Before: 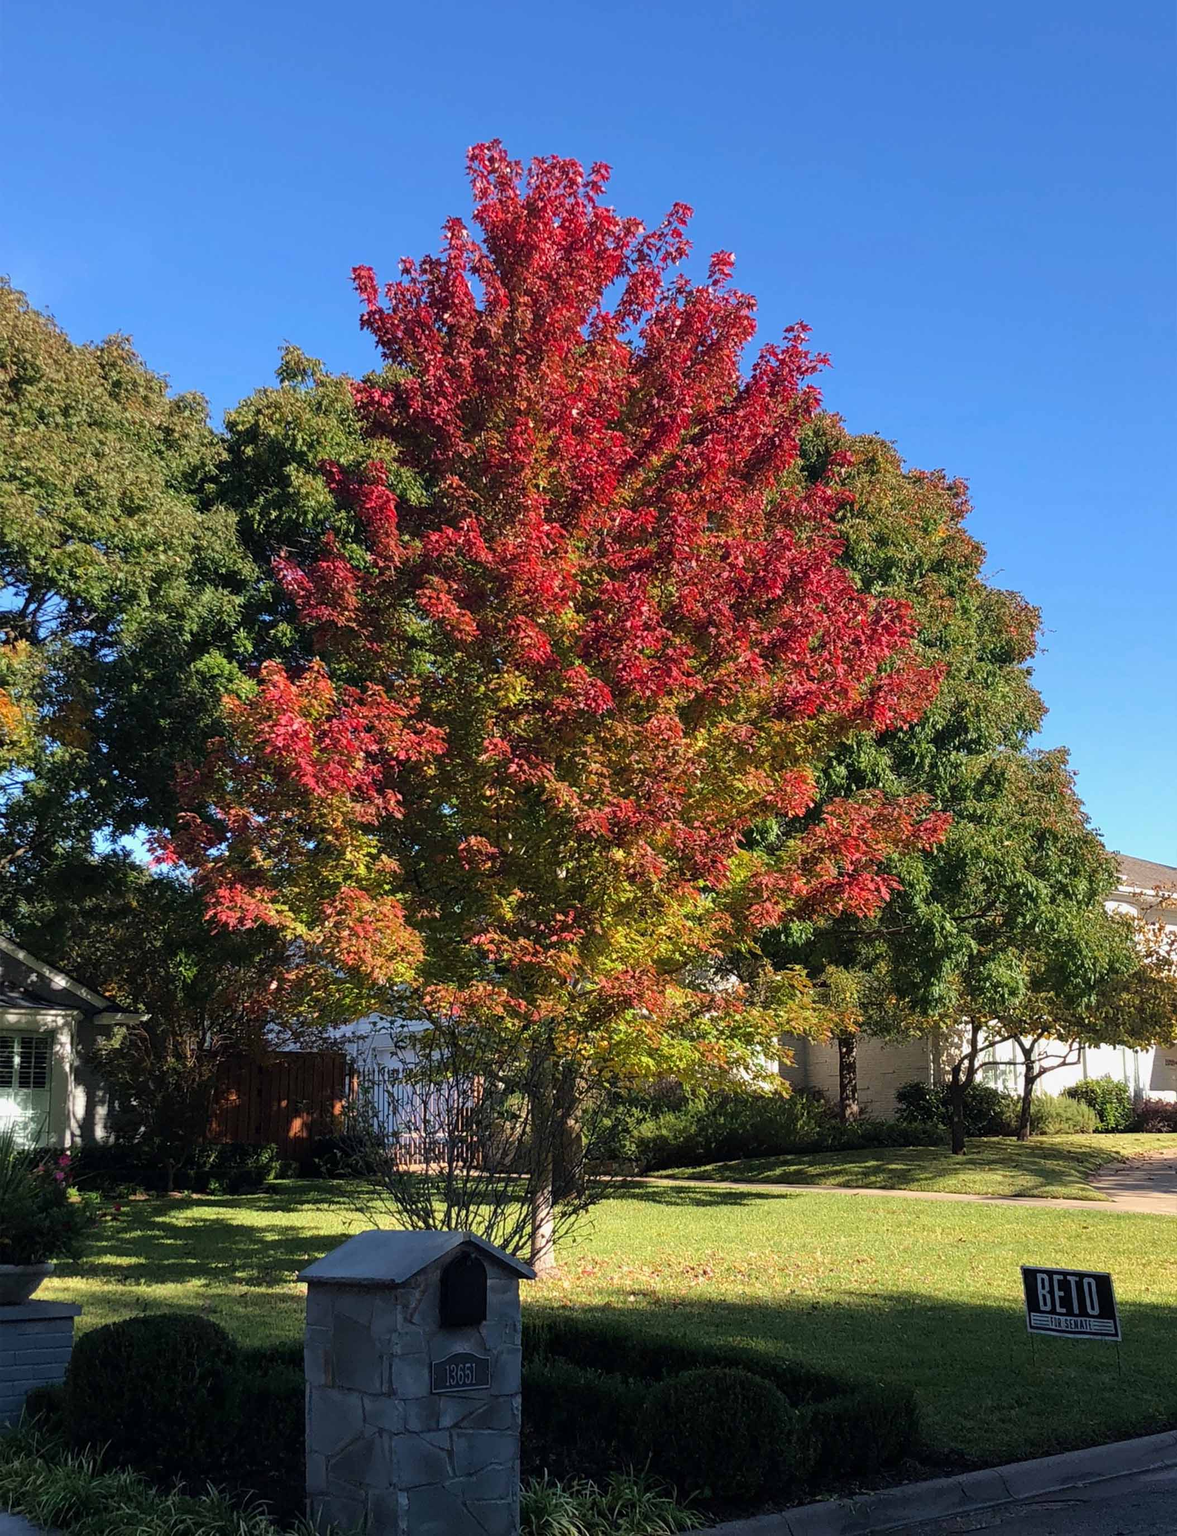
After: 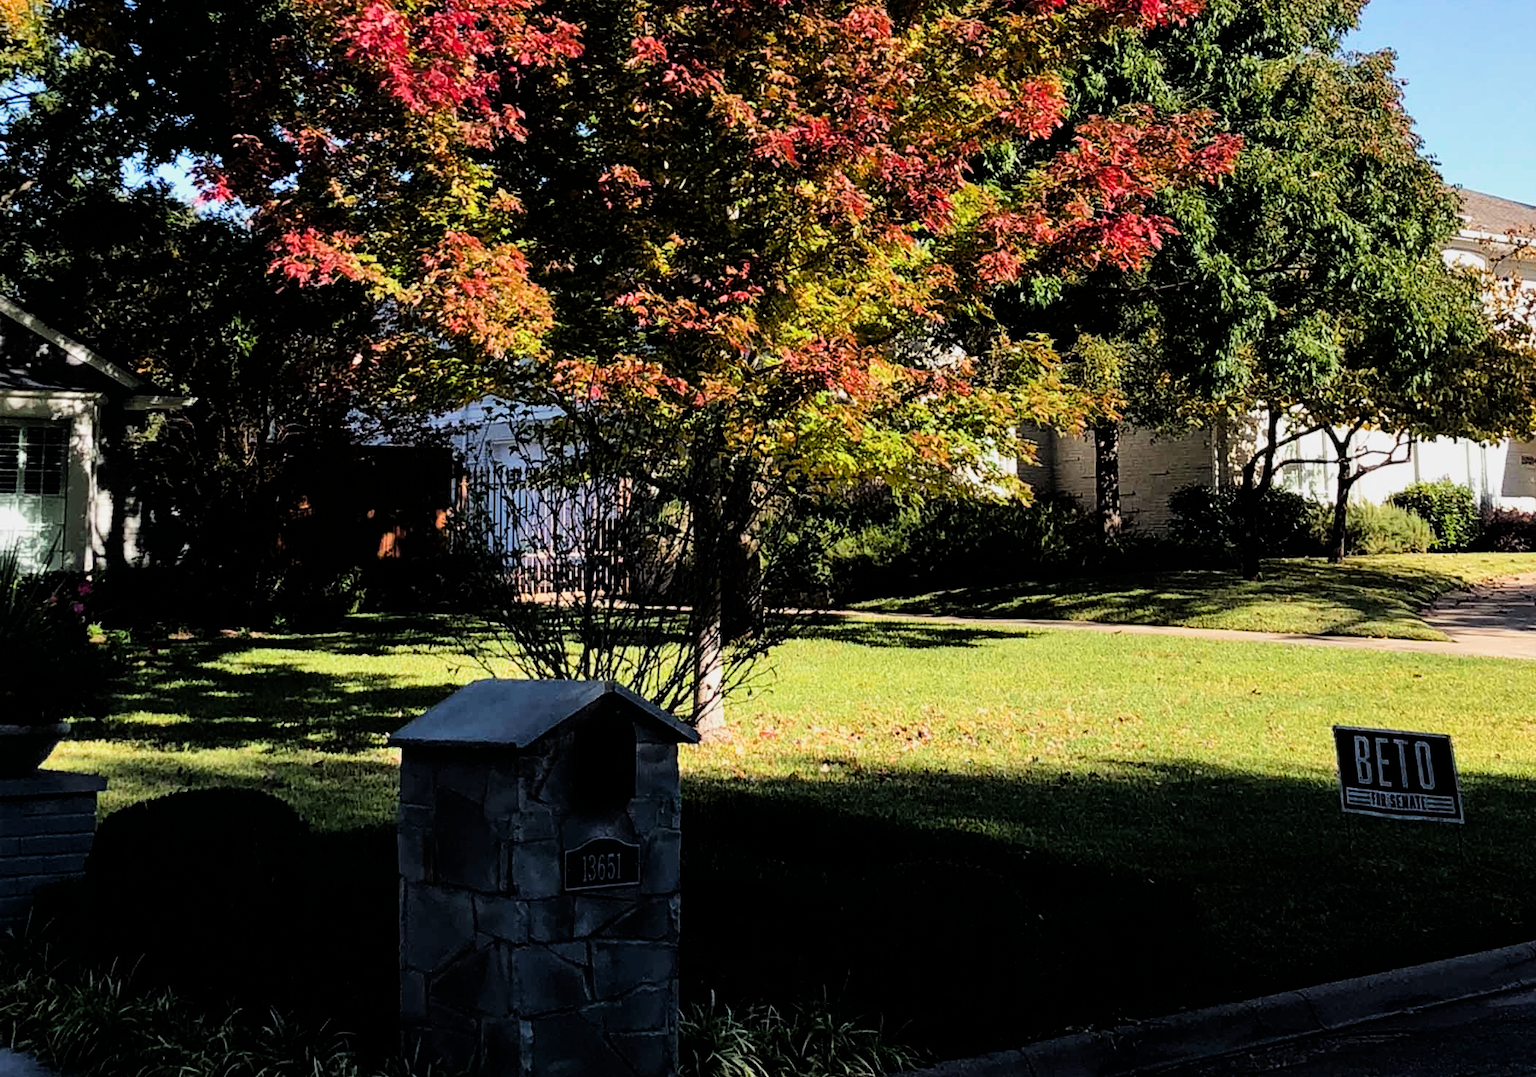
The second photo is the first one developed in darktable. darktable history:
color balance rgb: perceptual saturation grading › global saturation 10%, global vibrance 10%
contrast equalizer: octaves 7, y [[0.6 ×6], [0.55 ×6], [0 ×6], [0 ×6], [0 ×6]], mix 0.2
filmic rgb: black relative exposure -5 EV, white relative exposure 3.5 EV, hardness 3.19, contrast 1.5, highlights saturation mix -50%
crop and rotate: top 46.237%
